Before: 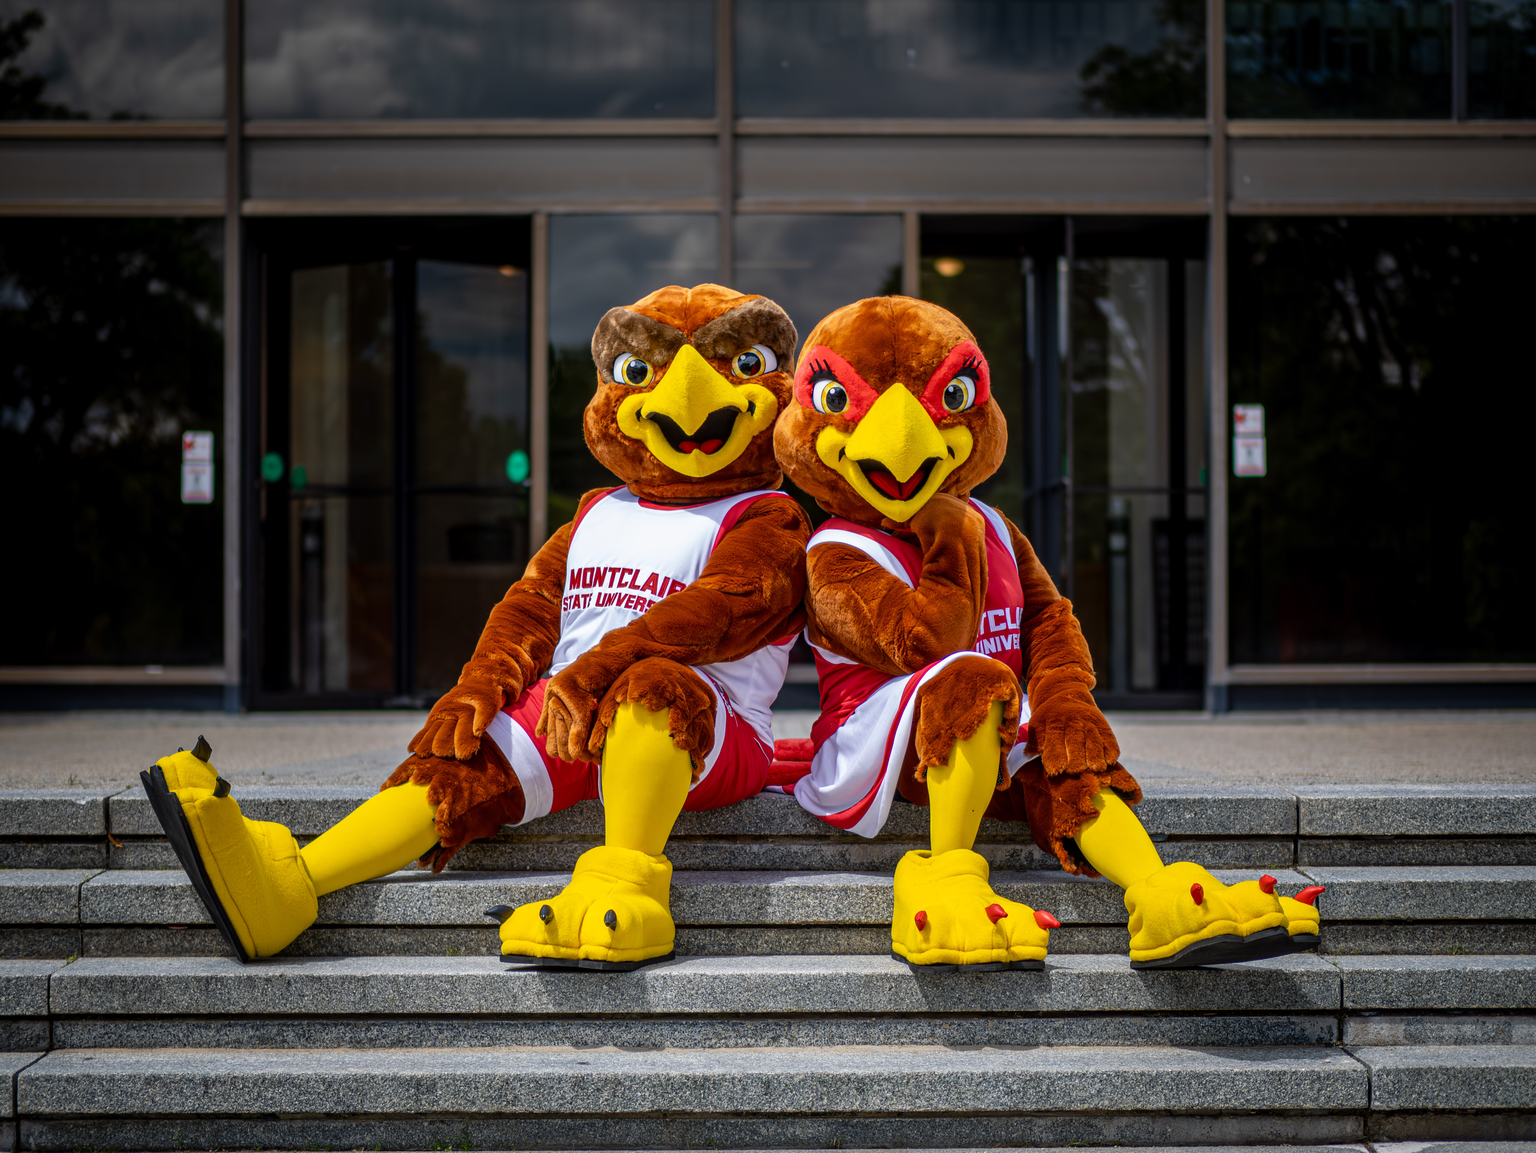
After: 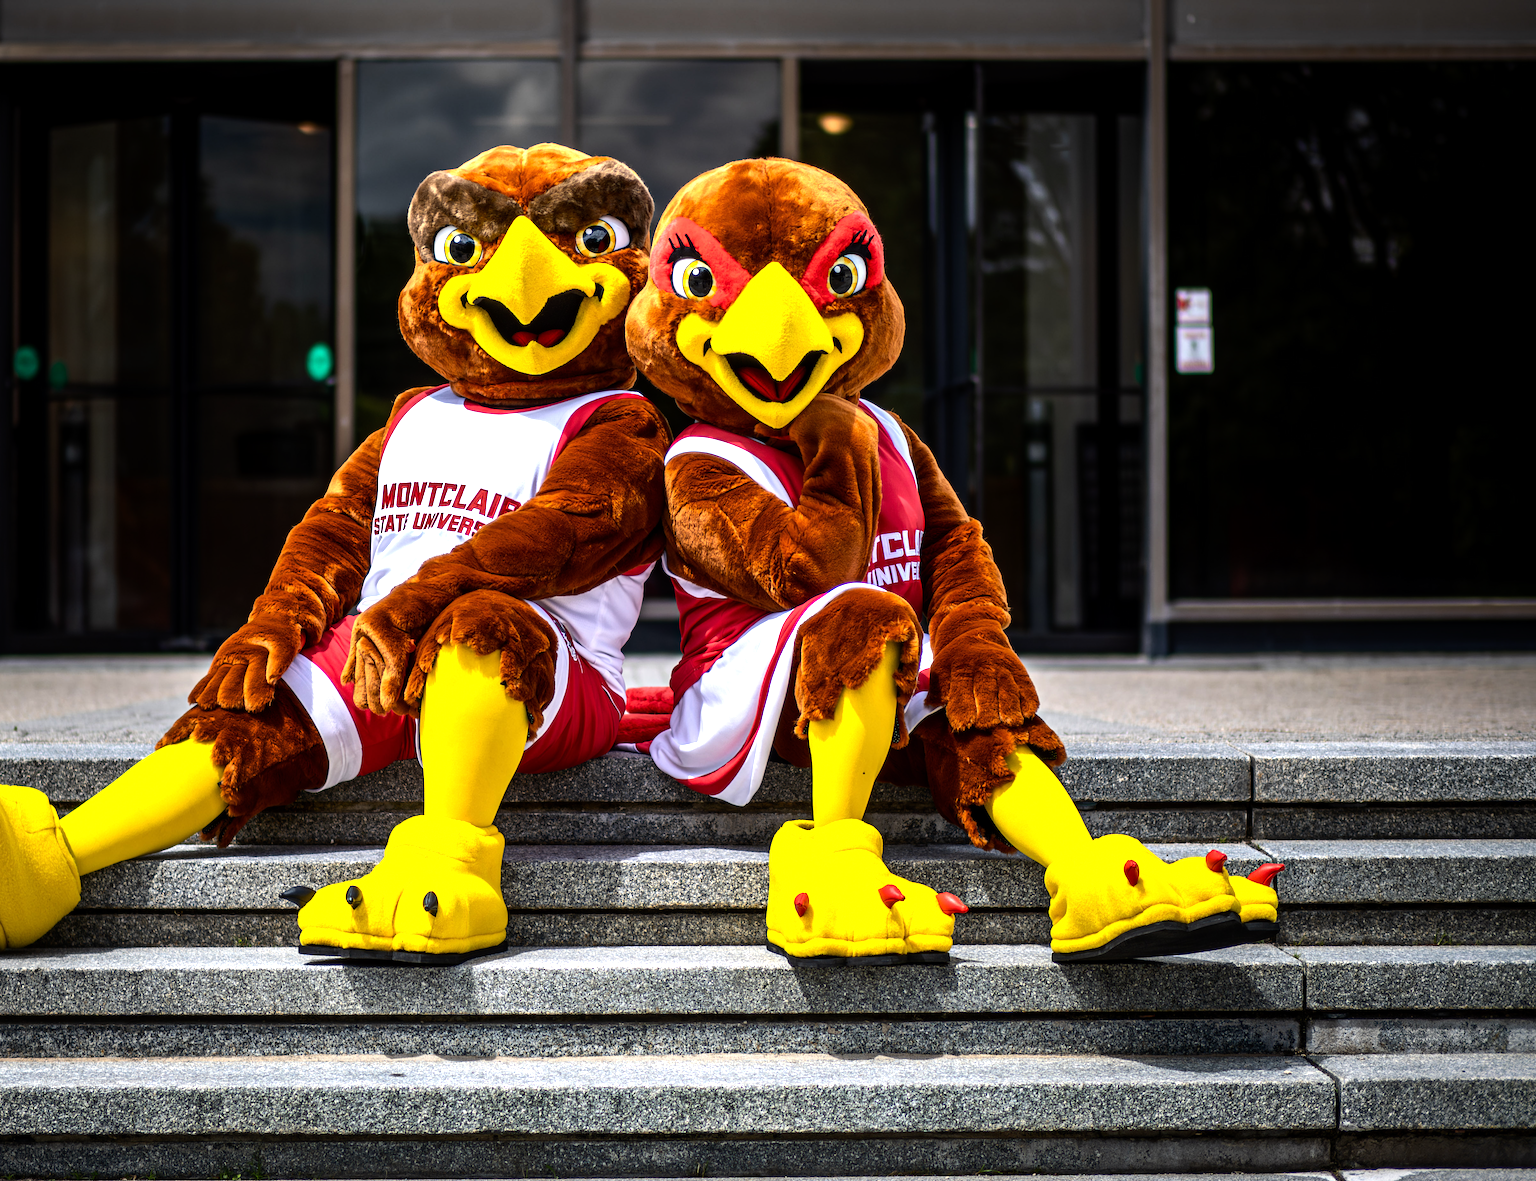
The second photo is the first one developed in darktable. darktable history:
crop: left 16.315%, top 14.246%
tone equalizer: -8 EV -1.08 EV, -7 EV -1.01 EV, -6 EV -0.867 EV, -5 EV -0.578 EV, -3 EV 0.578 EV, -2 EV 0.867 EV, -1 EV 1.01 EV, +0 EV 1.08 EV, edges refinement/feathering 500, mask exposure compensation -1.57 EV, preserve details no
